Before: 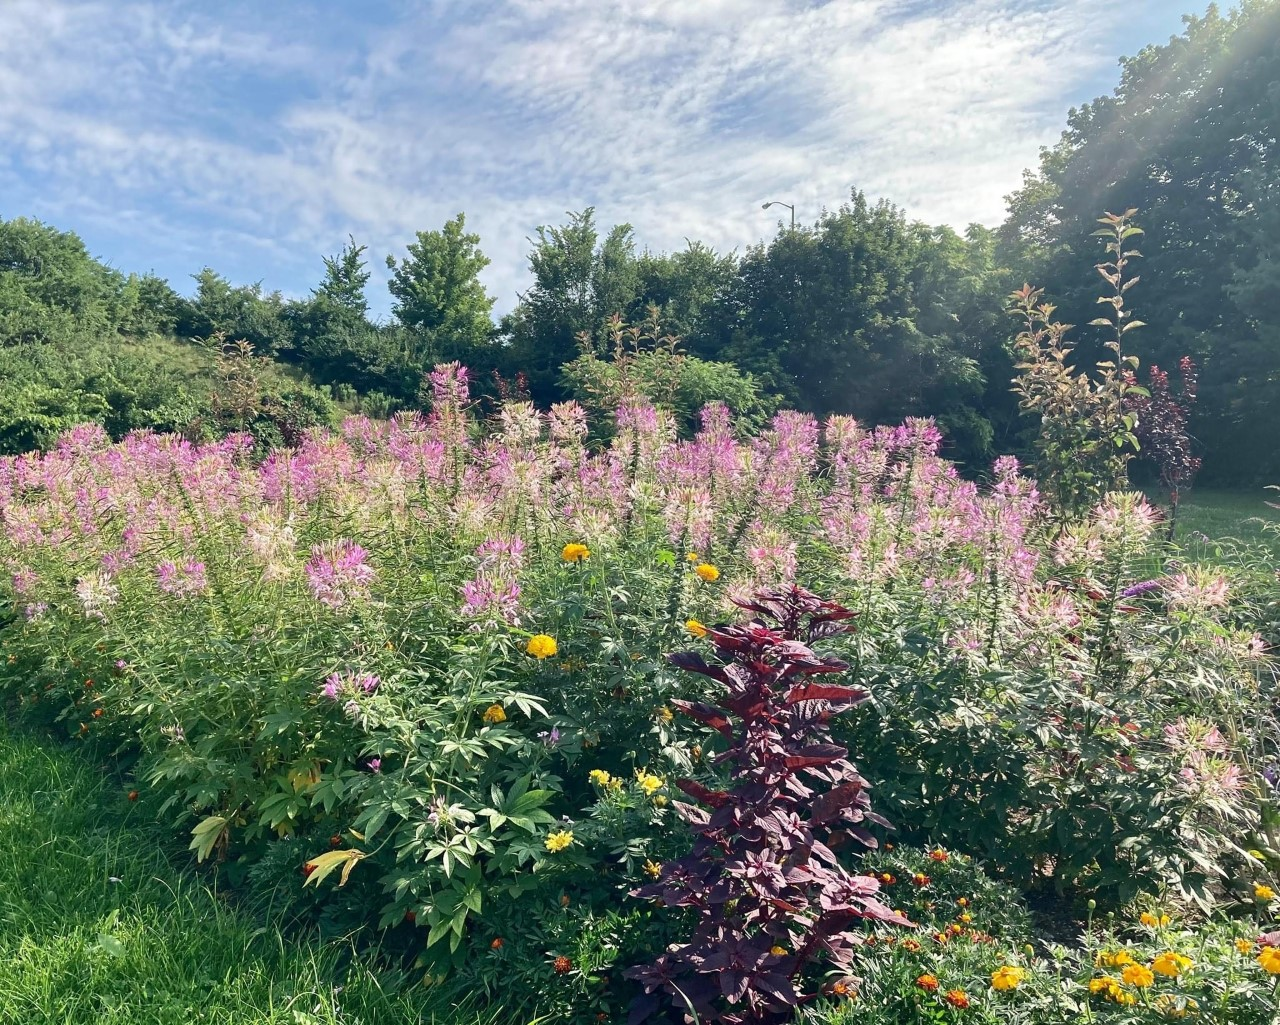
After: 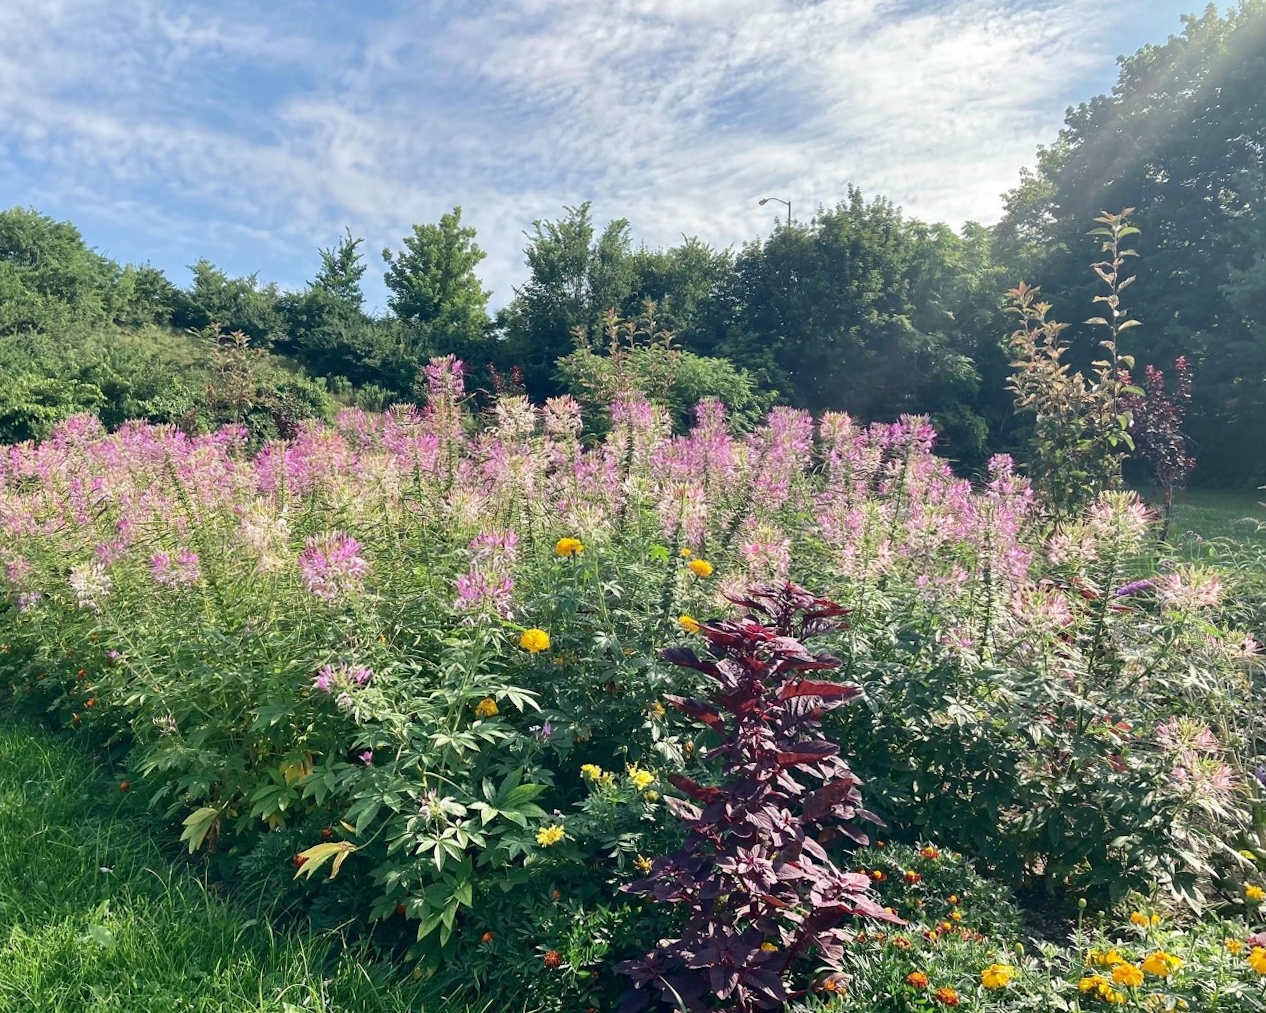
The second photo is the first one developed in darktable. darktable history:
crop and rotate: angle -0.5°
tone equalizer: on, module defaults
